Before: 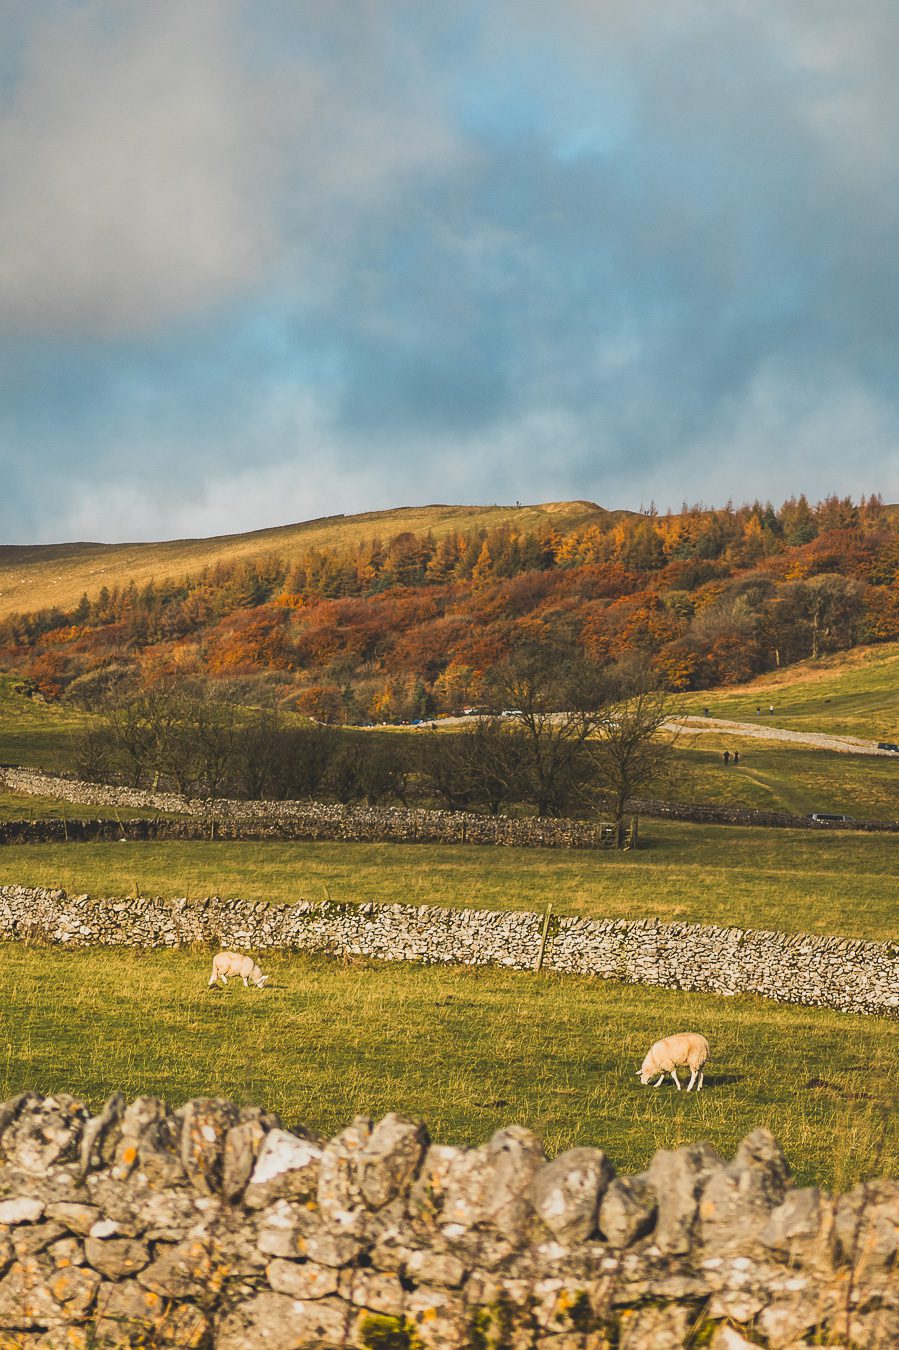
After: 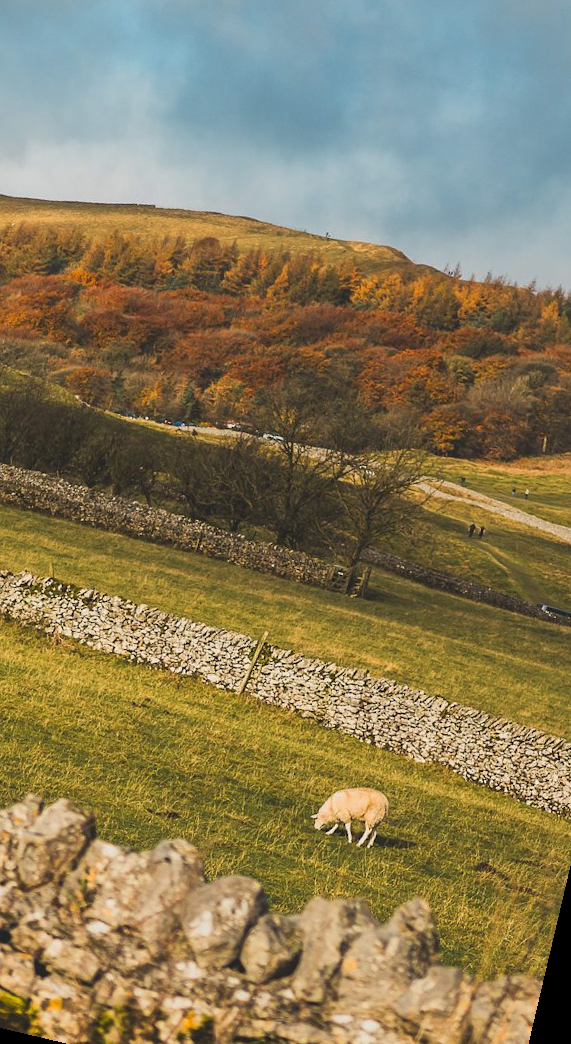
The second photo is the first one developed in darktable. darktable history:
crop: left 31.379%, top 24.658%, right 20.326%, bottom 6.628%
rotate and perspective: rotation 13.27°, automatic cropping off
